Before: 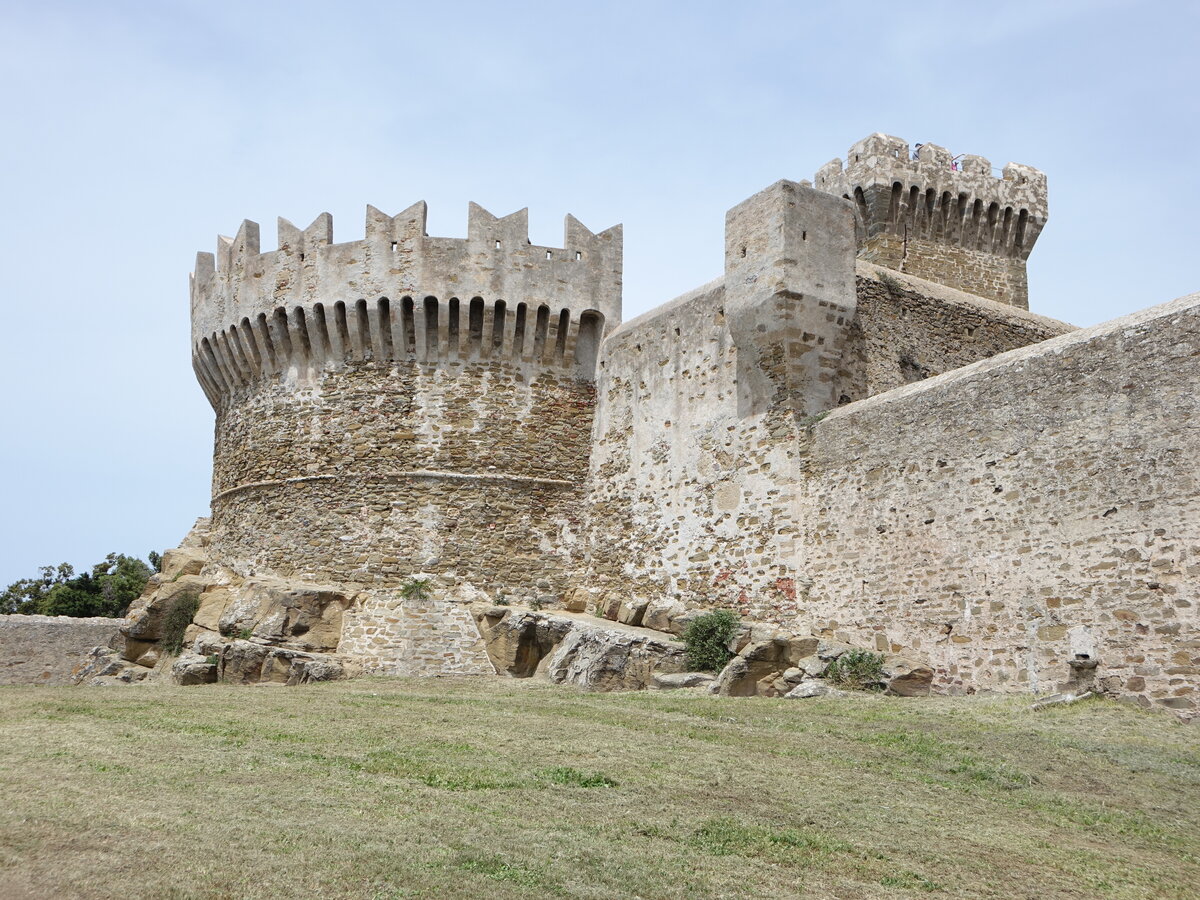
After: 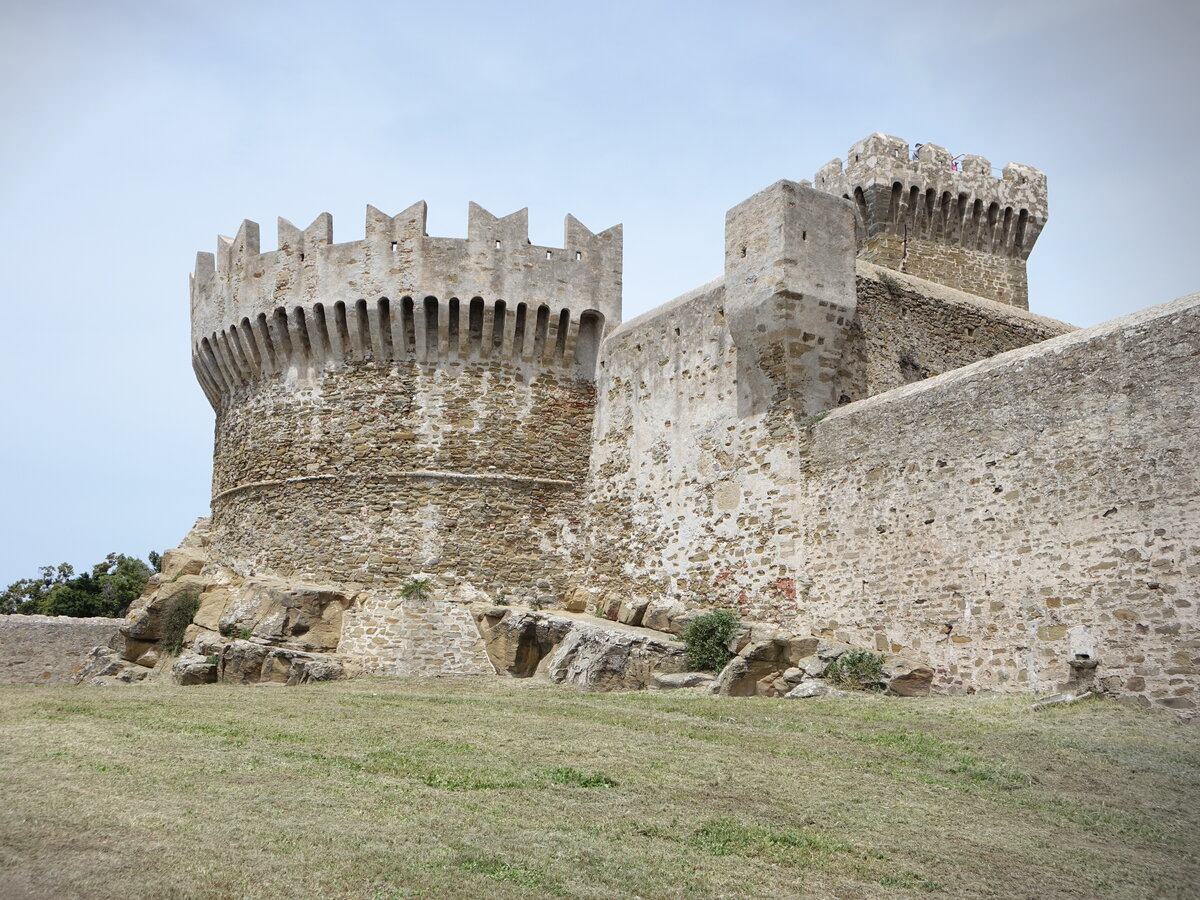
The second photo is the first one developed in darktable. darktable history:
vignetting: fall-off start 97.21%, center (-0.148, 0.013), width/height ratio 1.186
